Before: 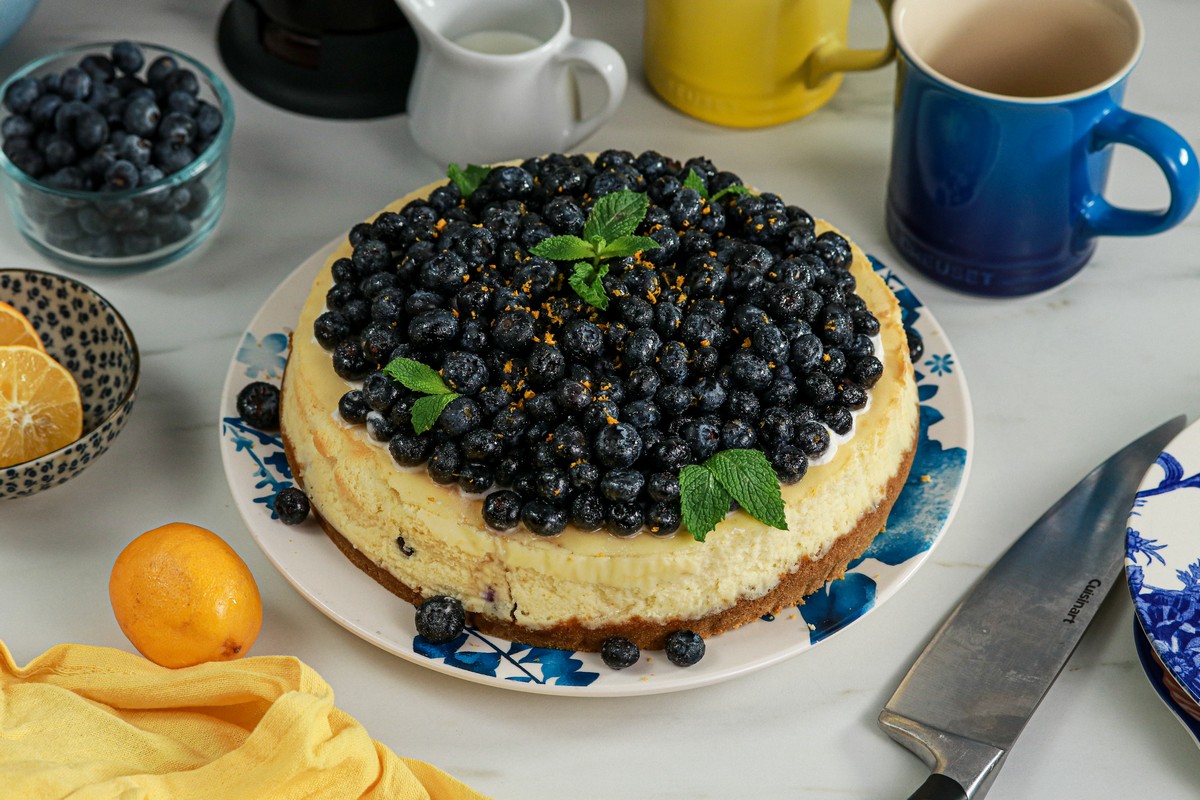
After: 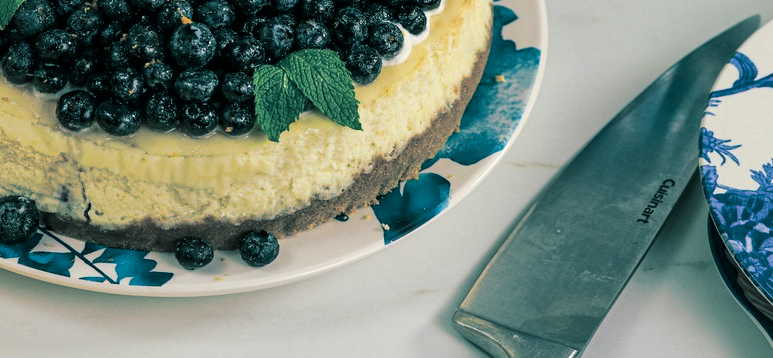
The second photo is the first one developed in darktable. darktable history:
crop and rotate: left 35.509%, top 50.238%, bottom 4.934%
split-toning: shadows › hue 186.43°, highlights › hue 49.29°, compress 30.29%
